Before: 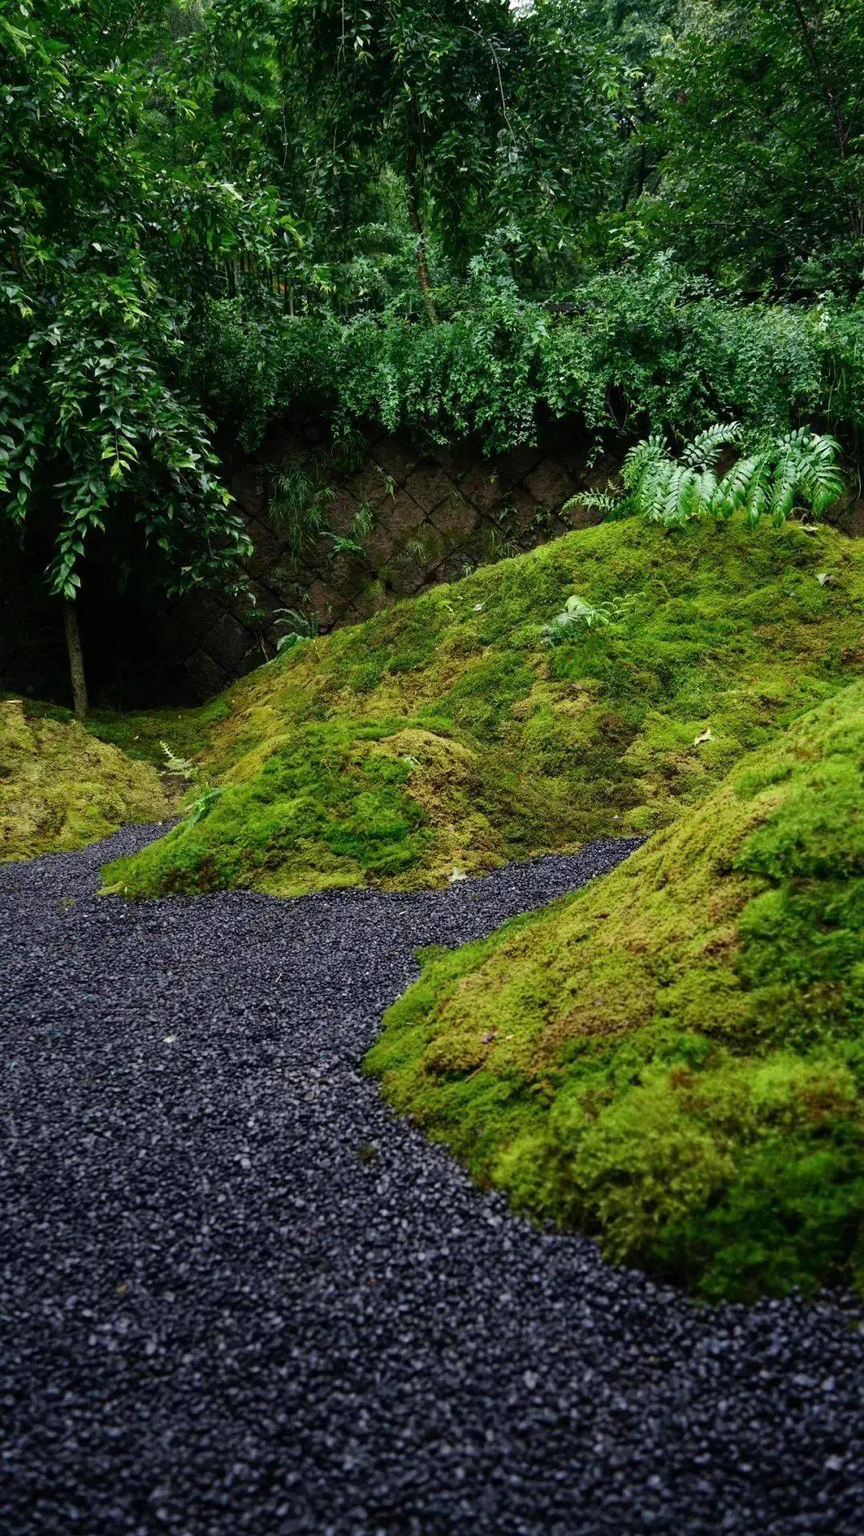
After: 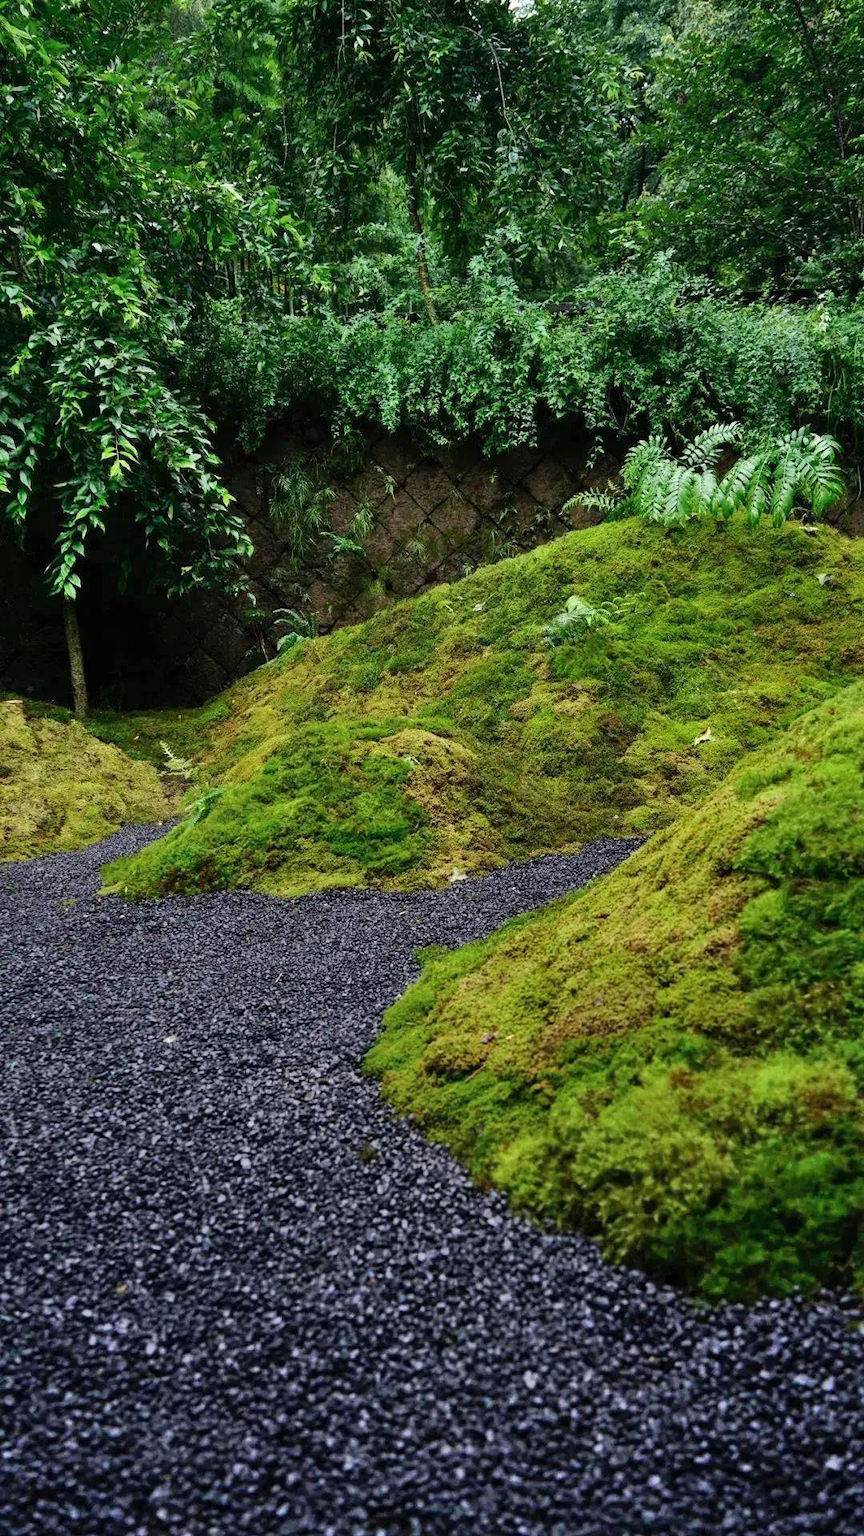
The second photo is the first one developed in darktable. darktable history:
shadows and highlights: radius 132.53, soften with gaussian
